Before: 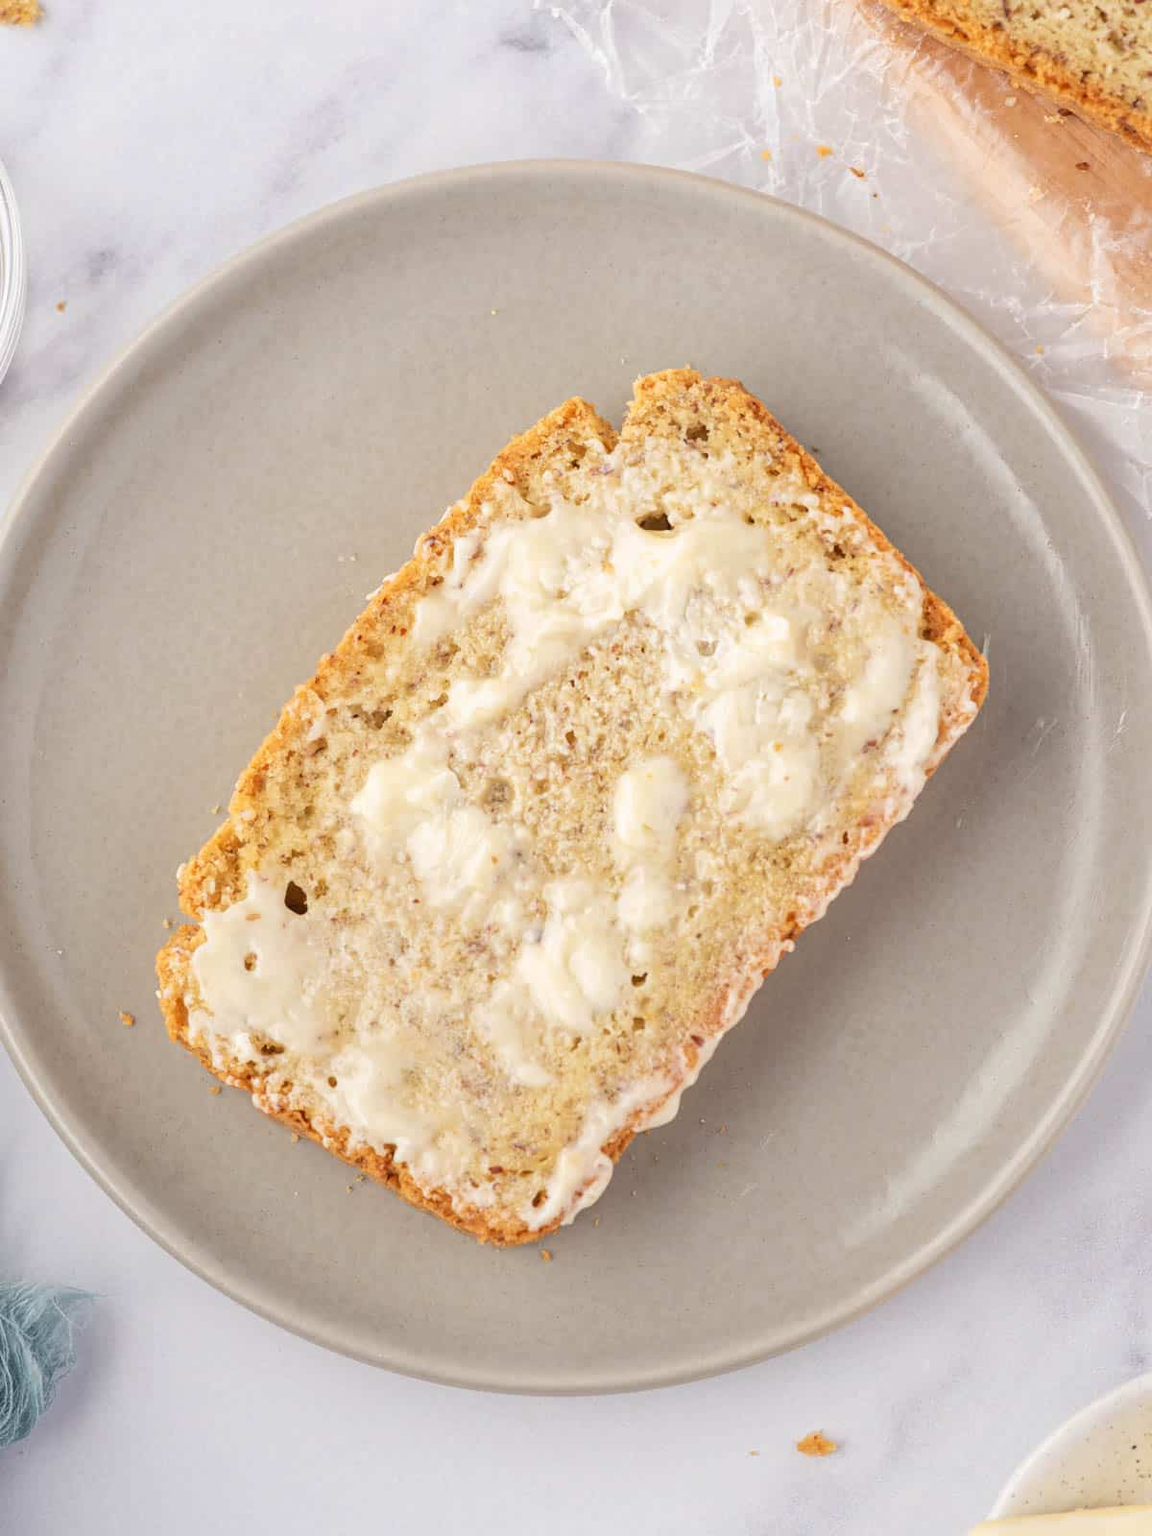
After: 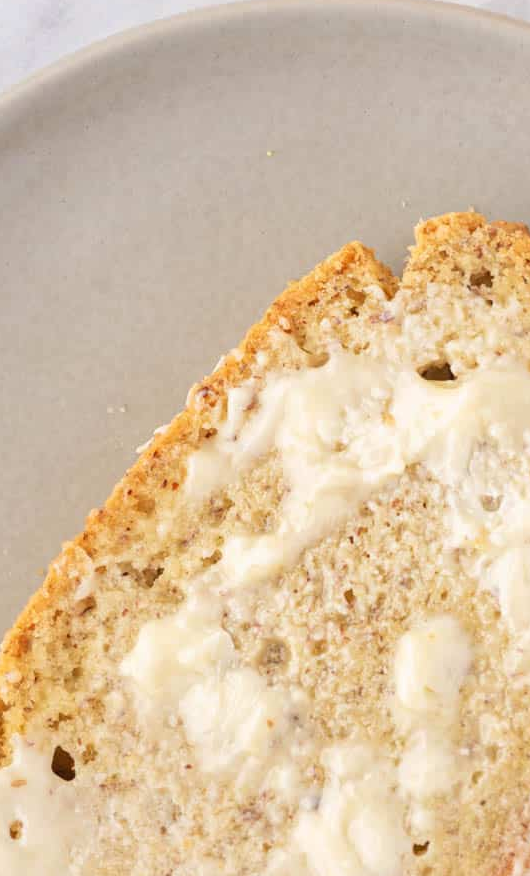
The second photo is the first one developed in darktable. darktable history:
crop: left 20.475%, top 10.773%, right 35.282%, bottom 34.445%
